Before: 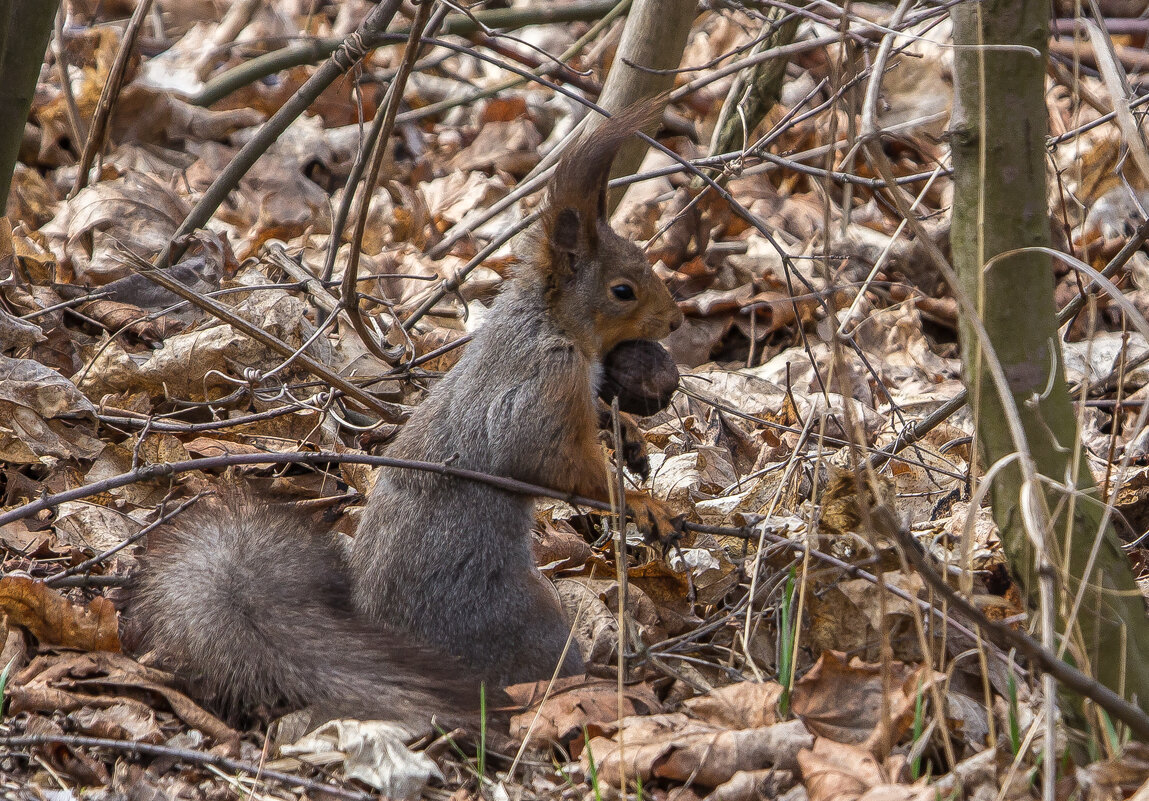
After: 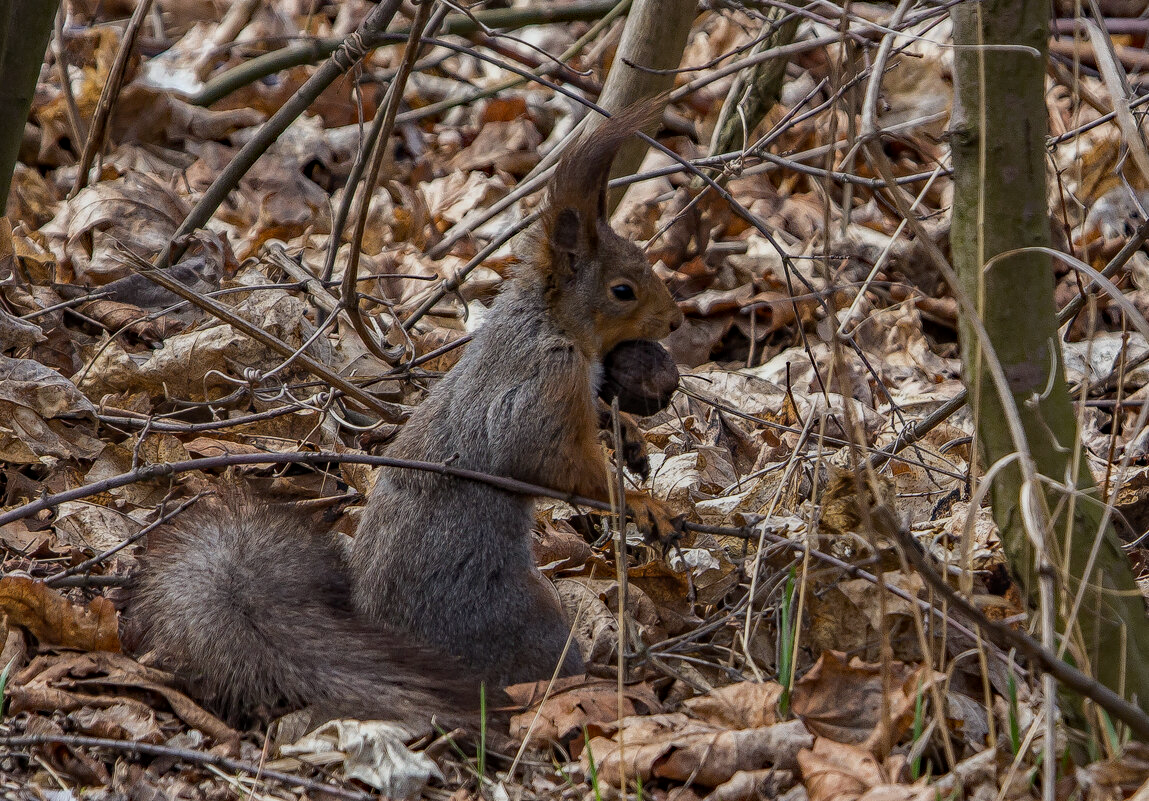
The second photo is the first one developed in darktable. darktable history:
exposure: exposure -0.491 EV, compensate highlight preservation false
haze removal: strength 0.418, compatibility mode true, adaptive false
